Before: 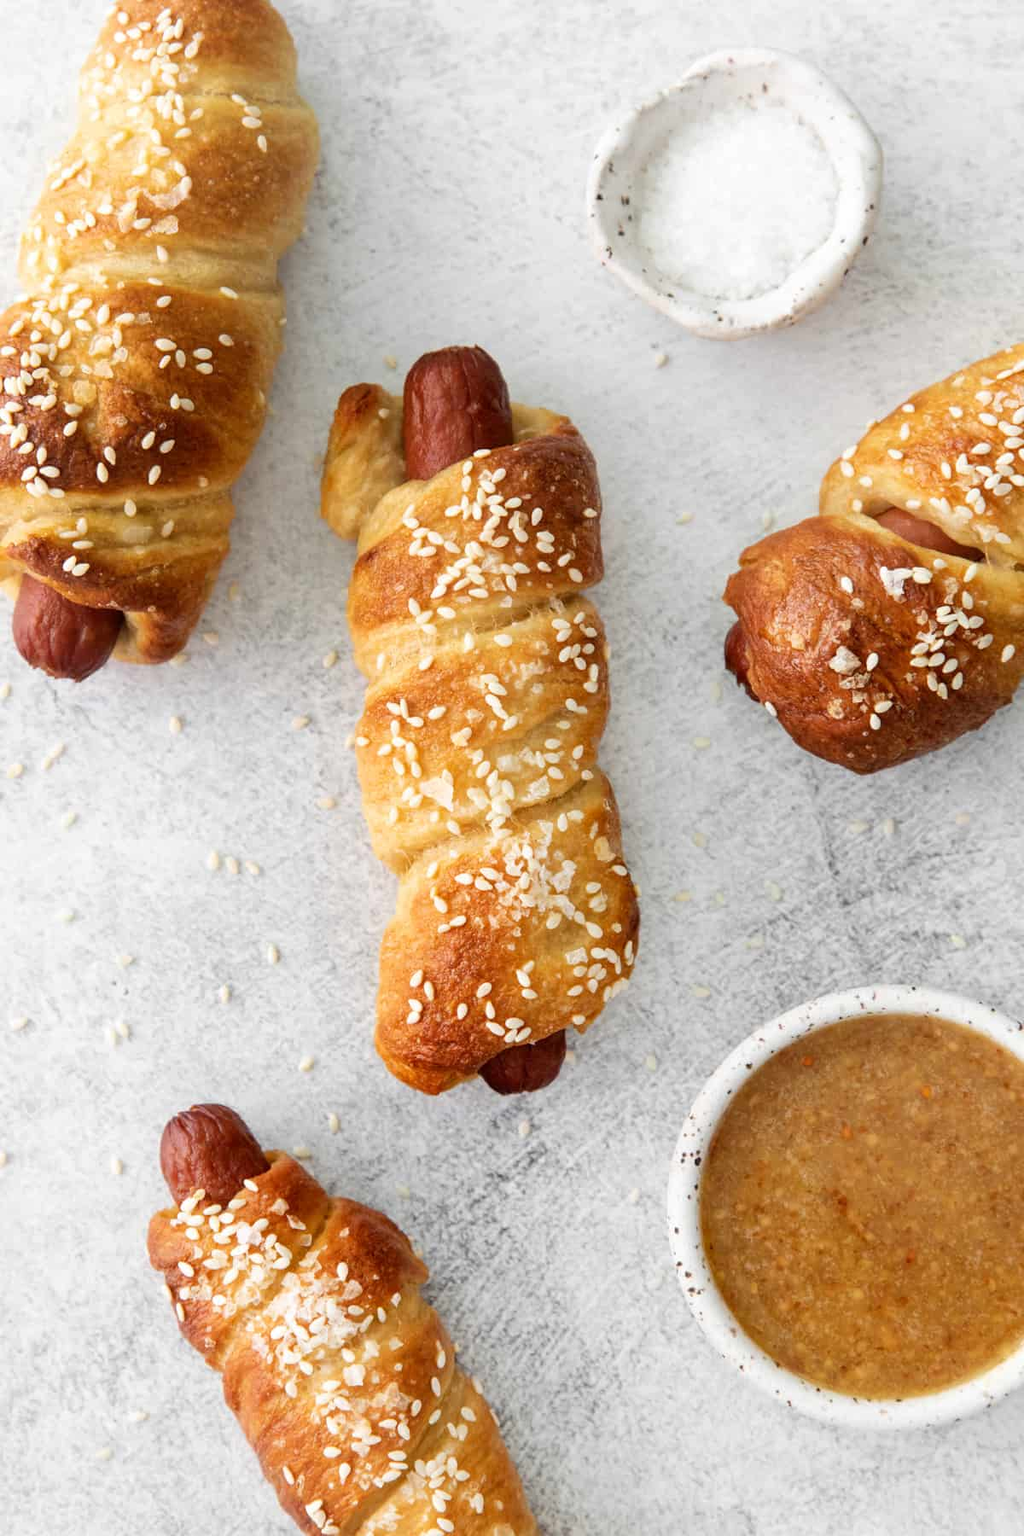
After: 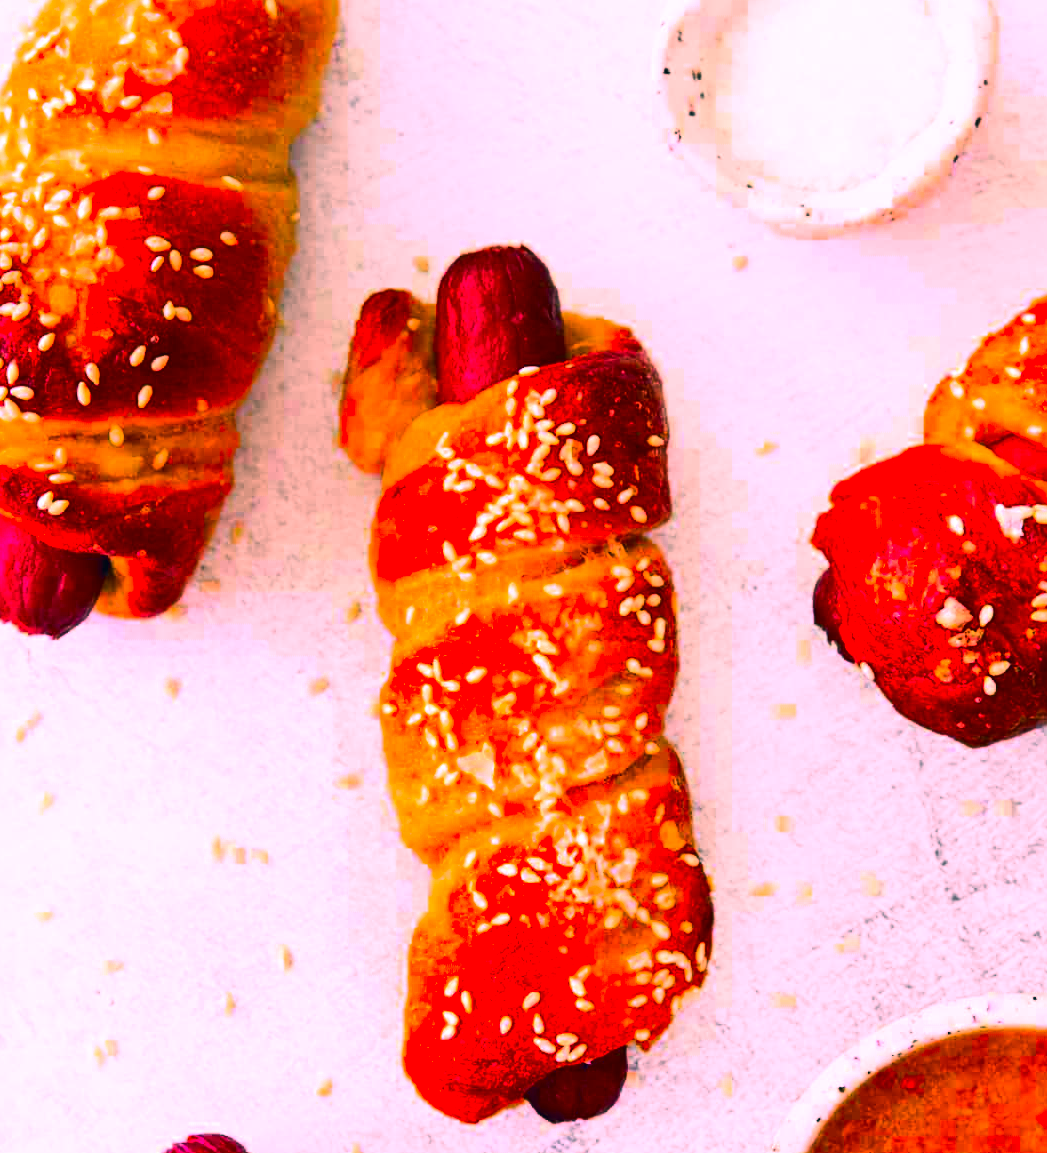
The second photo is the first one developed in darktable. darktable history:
exposure: exposure 0.201 EV, compensate highlight preservation false
color balance rgb: perceptual saturation grading › global saturation -27.783%, perceptual brilliance grading › highlights 13.183%, perceptual brilliance grading › mid-tones 7.931%, perceptual brilliance grading › shadows -16.671%
color correction: highlights a* 17.43, highlights b* 0.299, shadows a* -14.98, shadows b* -13.81, saturation 1.55
crop: left 3.06%, top 8.895%, right 9.606%, bottom 27.004%
sharpen: amount 0.204
contrast brightness saturation: contrast 0.261, brightness 0.01, saturation 0.883
color zones: curves: ch0 [(0, 0.48) (0.209, 0.398) (0.305, 0.332) (0.429, 0.493) (0.571, 0.5) (0.714, 0.5) (0.857, 0.5) (1, 0.48)]; ch1 [(0, 0.633) (0.143, 0.586) (0.286, 0.489) (0.429, 0.448) (0.571, 0.31) (0.714, 0.335) (0.857, 0.492) (1, 0.633)]; ch2 [(0, 0.448) (0.143, 0.498) (0.286, 0.5) (0.429, 0.5) (0.571, 0.5) (0.714, 0.5) (0.857, 0.5) (1, 0.448)]
